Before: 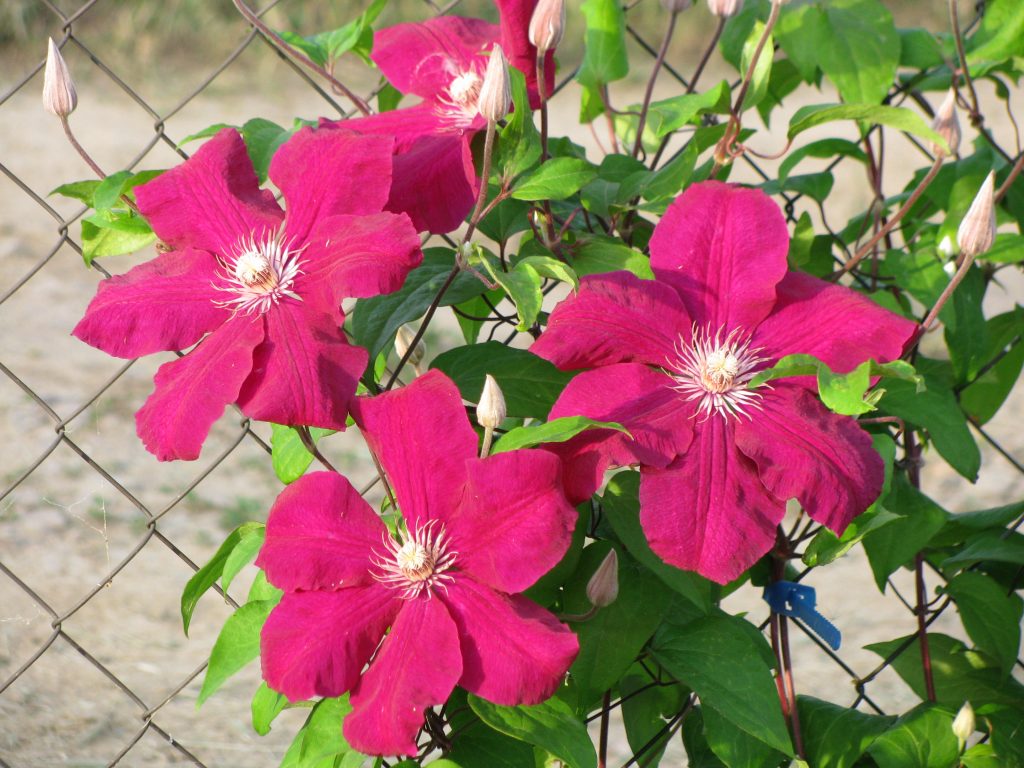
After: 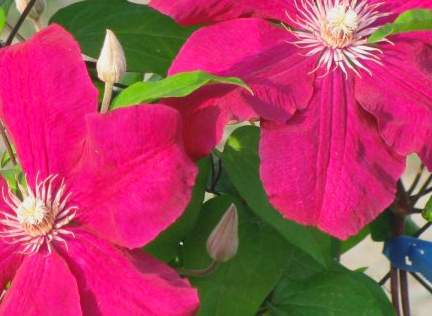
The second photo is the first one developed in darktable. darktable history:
crop: left 37.112%, top 45.016%, right 20.654%, bottom 13.815%
shadows and highlights: soften with gaussian
contrast brightness saturation: contrast -0.102, brightness 0.04, saturation 0.076
